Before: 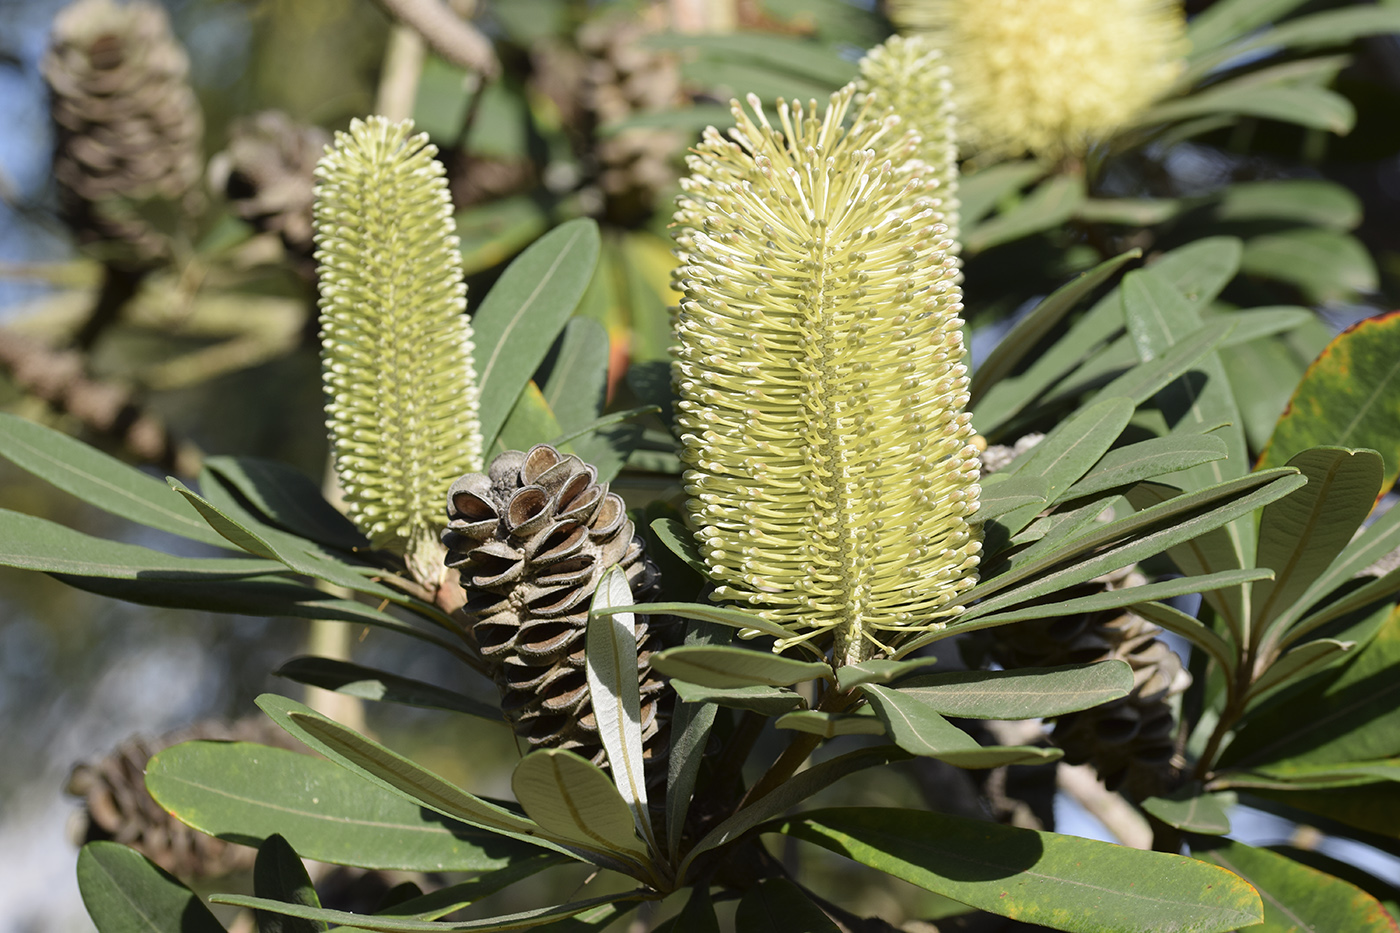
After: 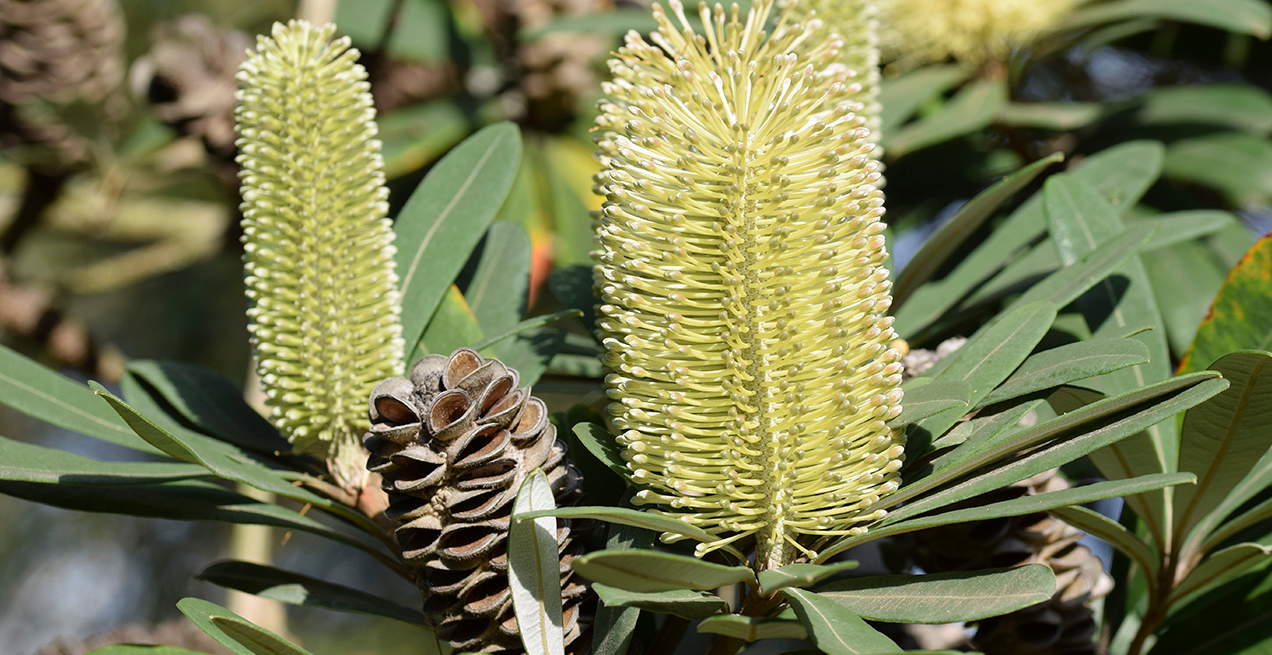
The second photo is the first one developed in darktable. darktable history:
shadows and highlights: radius 334.93, shadows 63.48, highlights 6.06, compress 87.7%, highlights color adjustment 39.73%, soften with gaussian
crop: left 5.596%, top 10.314%, right 3.534%, bottom 19.395%
